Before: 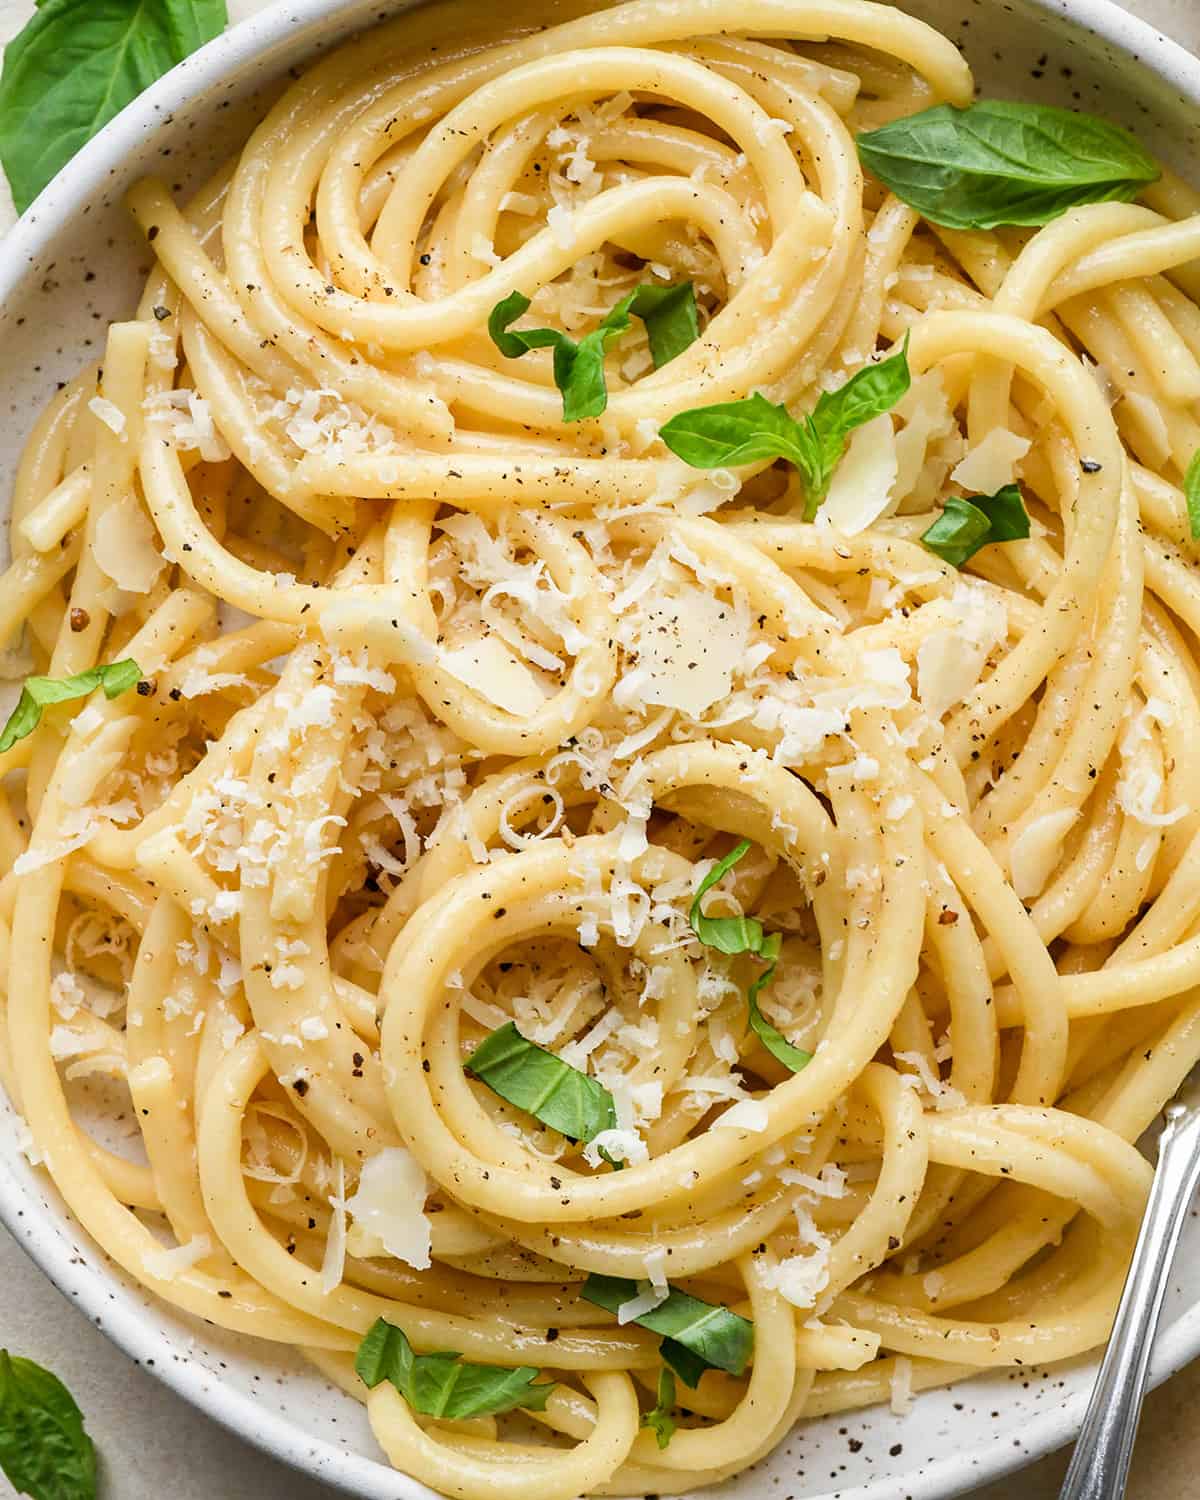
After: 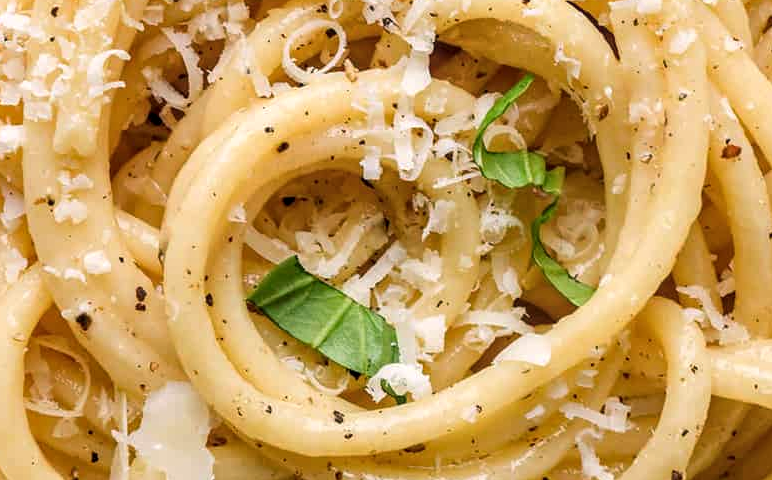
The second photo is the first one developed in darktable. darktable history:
crop: left 18.091%, top 51.13%, right 17.525%, bottom 16.85%
color balance rgb: shadows lift › chroma 1.41%, shadows lift › hue 260°, power › chroma 0.5%, power › hue 260°, highlights gain › chroma 1%, highlights gain › hue 27°, saturation formula JzAzBz (2021)
local contrast: on, module defaults
